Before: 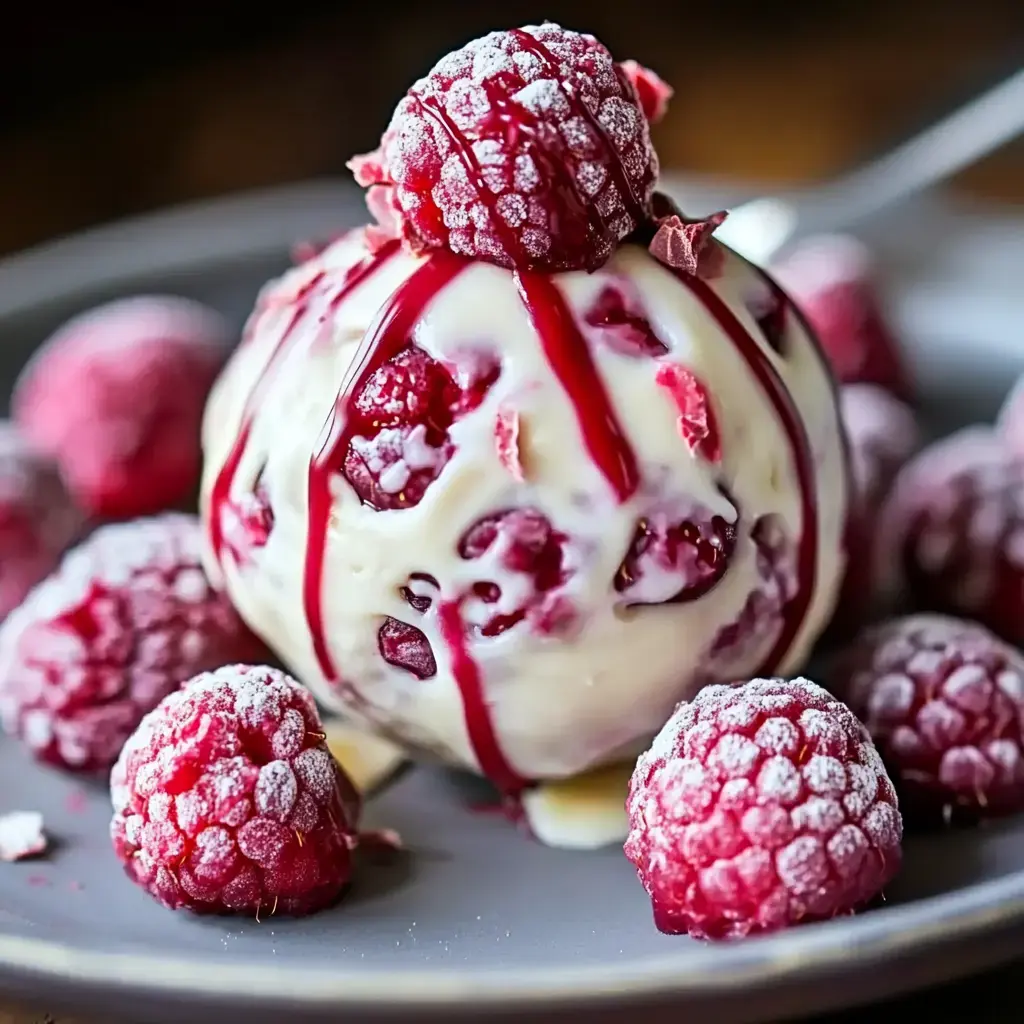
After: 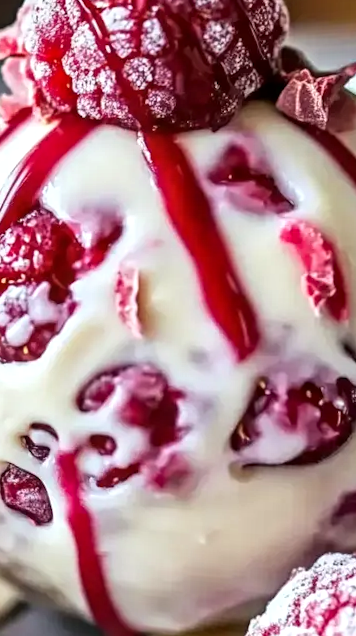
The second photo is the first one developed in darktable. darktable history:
exposure: exposure 0.178 EV, compensate exposure bias true, compensate highlight preservation false
local contrast: on, module defaults
rotate and perspective: rotation 1.69°, lens shift (vertical) -0.023, lens shift (horizontal) -0.291, crop left 0.025, crop right 0.988, crop top 0.092, crop bottom 0.842
crop and rotate: left 29.476%, top 10.214%, right 35.32%, bottom 17.333%
